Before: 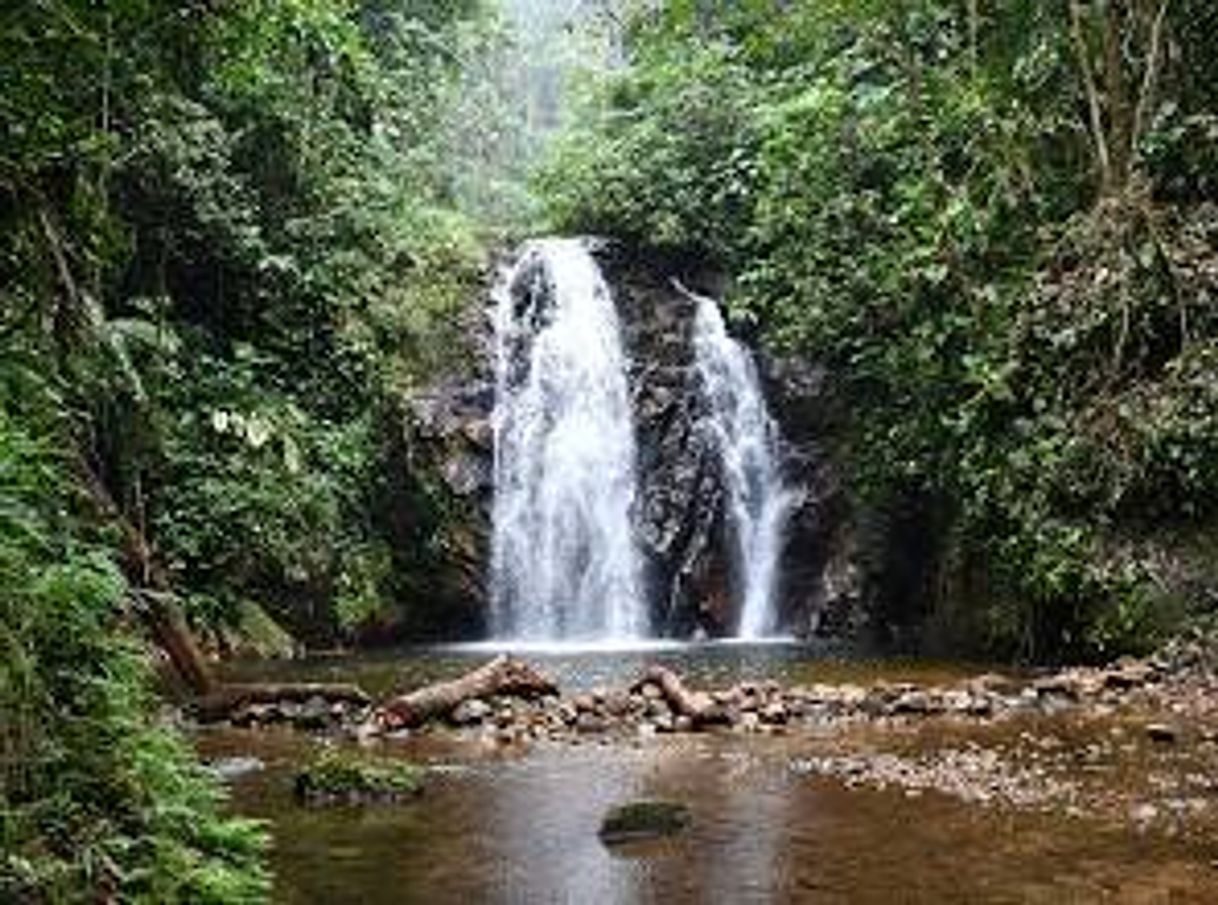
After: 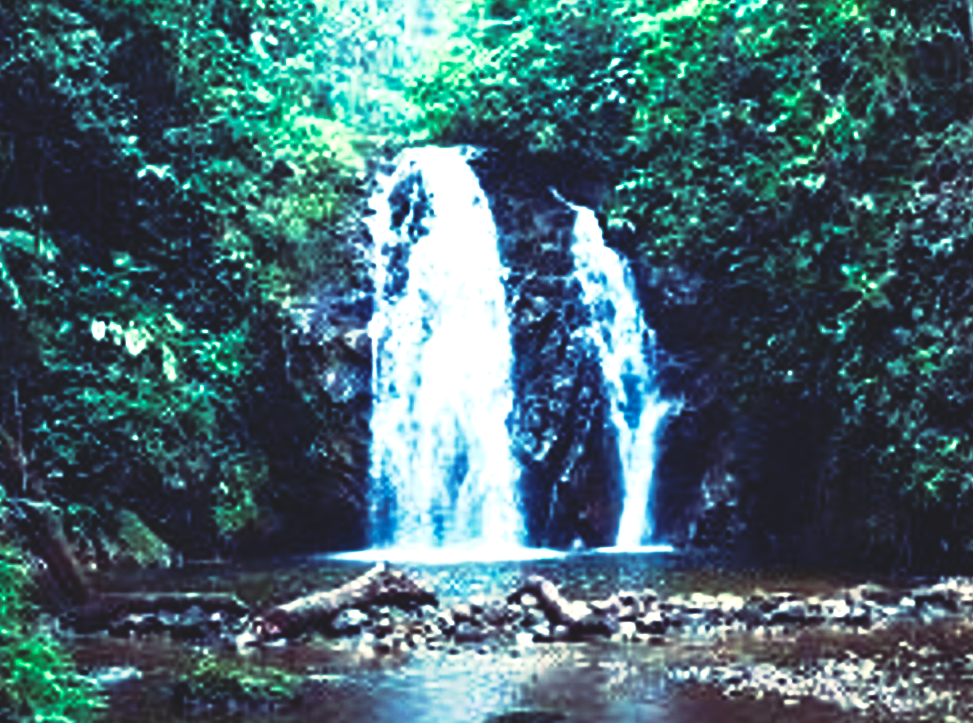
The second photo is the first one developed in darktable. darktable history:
tone curve: curves: ch0 [(0, 0) (0.003, 0.007) (0.011, 0.01) (0.025, 0.016) (0.044, 0.025) (0.069, 0.036) (0.1, 0.052) (0.136, 0.073) (0.177, 0.103) (0.224, 0.135) (0.277, 0.177) (0.335, 0.233) (0.399, 0.303) (0.468, 0.376) (0.543, 0.469) (0.623, 0.581) (0.709, 0.723) (0.801, 0.863) (0.898, 0.938) (1, 1)], preserve colors none
exposure: black level correction 0, exposure 0.7 EV, compensate exposure bias true, compensate highlight preservation false
crop and rotate: left 10.071%, top 10.071%, right 10.02%, bottom 10.02%
rgb curve: curves: ch0 [(0, 0.186) (0.314, 0.284) (0.576, 0.466) (0.805, 0.691) (0.936, 0.886)]; ch1 [(0, 0.186) (0.314, 0.284) (0.581, 0.534) (0.771, 0.746) (0.936, 0.958)]; ch2 [(0, 0.216) (0.275, 0.39) (1, 1)], mode RGB, independent channels, compensate middle gray true, preserve colors none
